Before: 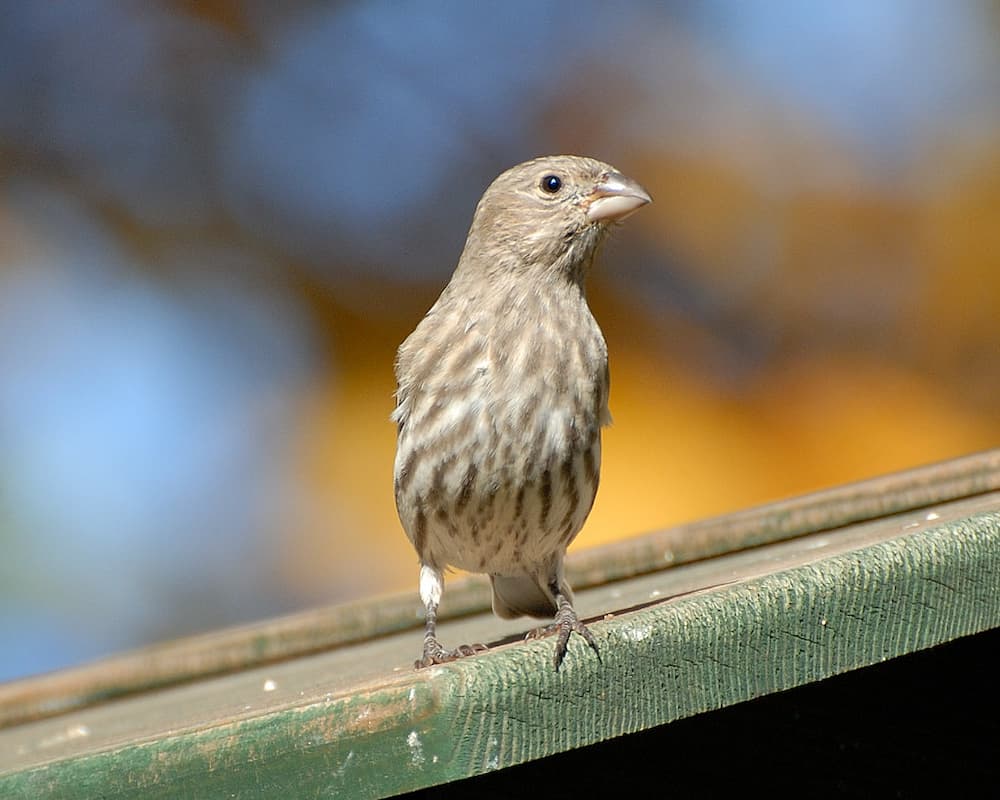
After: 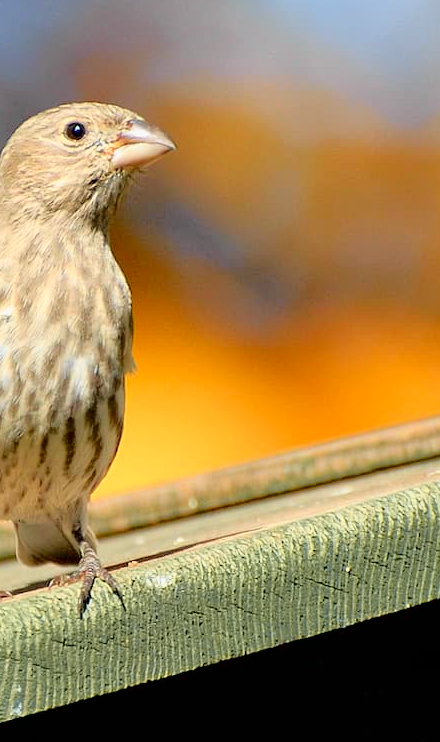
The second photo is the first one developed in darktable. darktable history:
crop: left 47.628%, top 6.643%, right 7.874%
tone curve: curves: ch0 [(0, 0) (0.062, 0.023) (0.168, 0.142) (0.359, 0.44) (0.469, 0.544) (0.634, 0.722) (0.839, 0.909) (0.998, 0.978)]; ch1 [(0, 0) (0.437, 0.453) (0.472, 0.47) (0.502, 0.504) (0.527, 0.546) (0.568, 0.619) (0.608, 0.665) (0.669, 0.748) (0.859, 0.899) (1, 1)]; ch2 [(0, 0) (0.33, 0.301) (0.421, 0.443) (0.473, 0.498) (0.509, 0.5) (0.535, 0.564) (0.575, 0.625) (0.608, 0.676) (1, 1)], color space Lab, independent channels, preserve colors none
